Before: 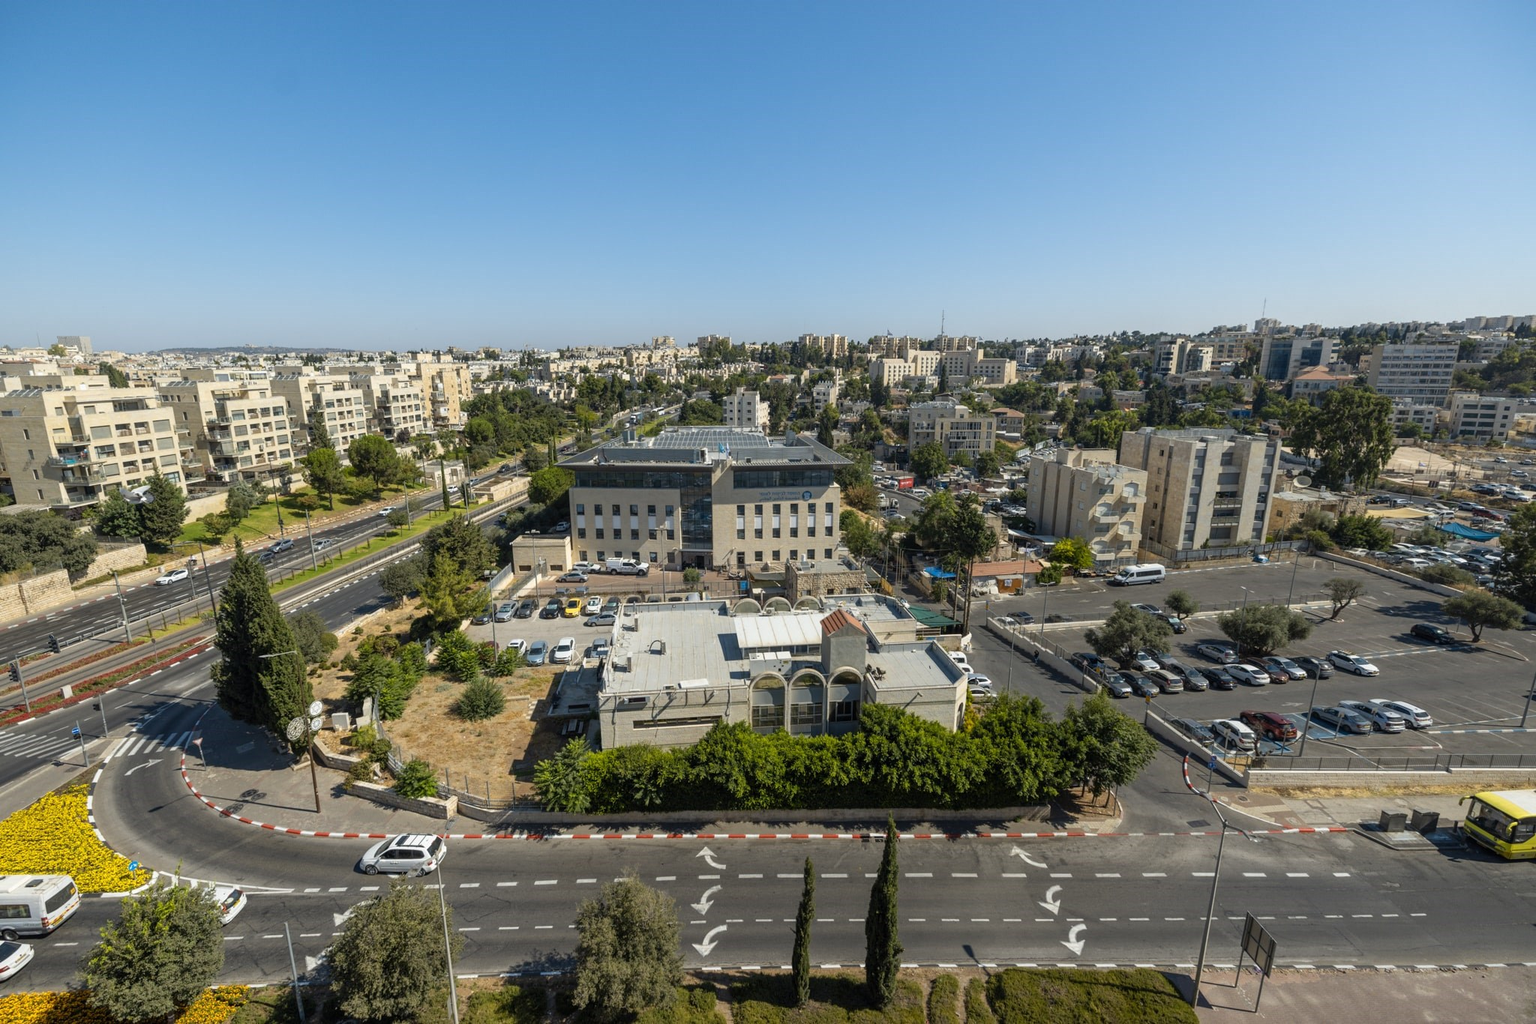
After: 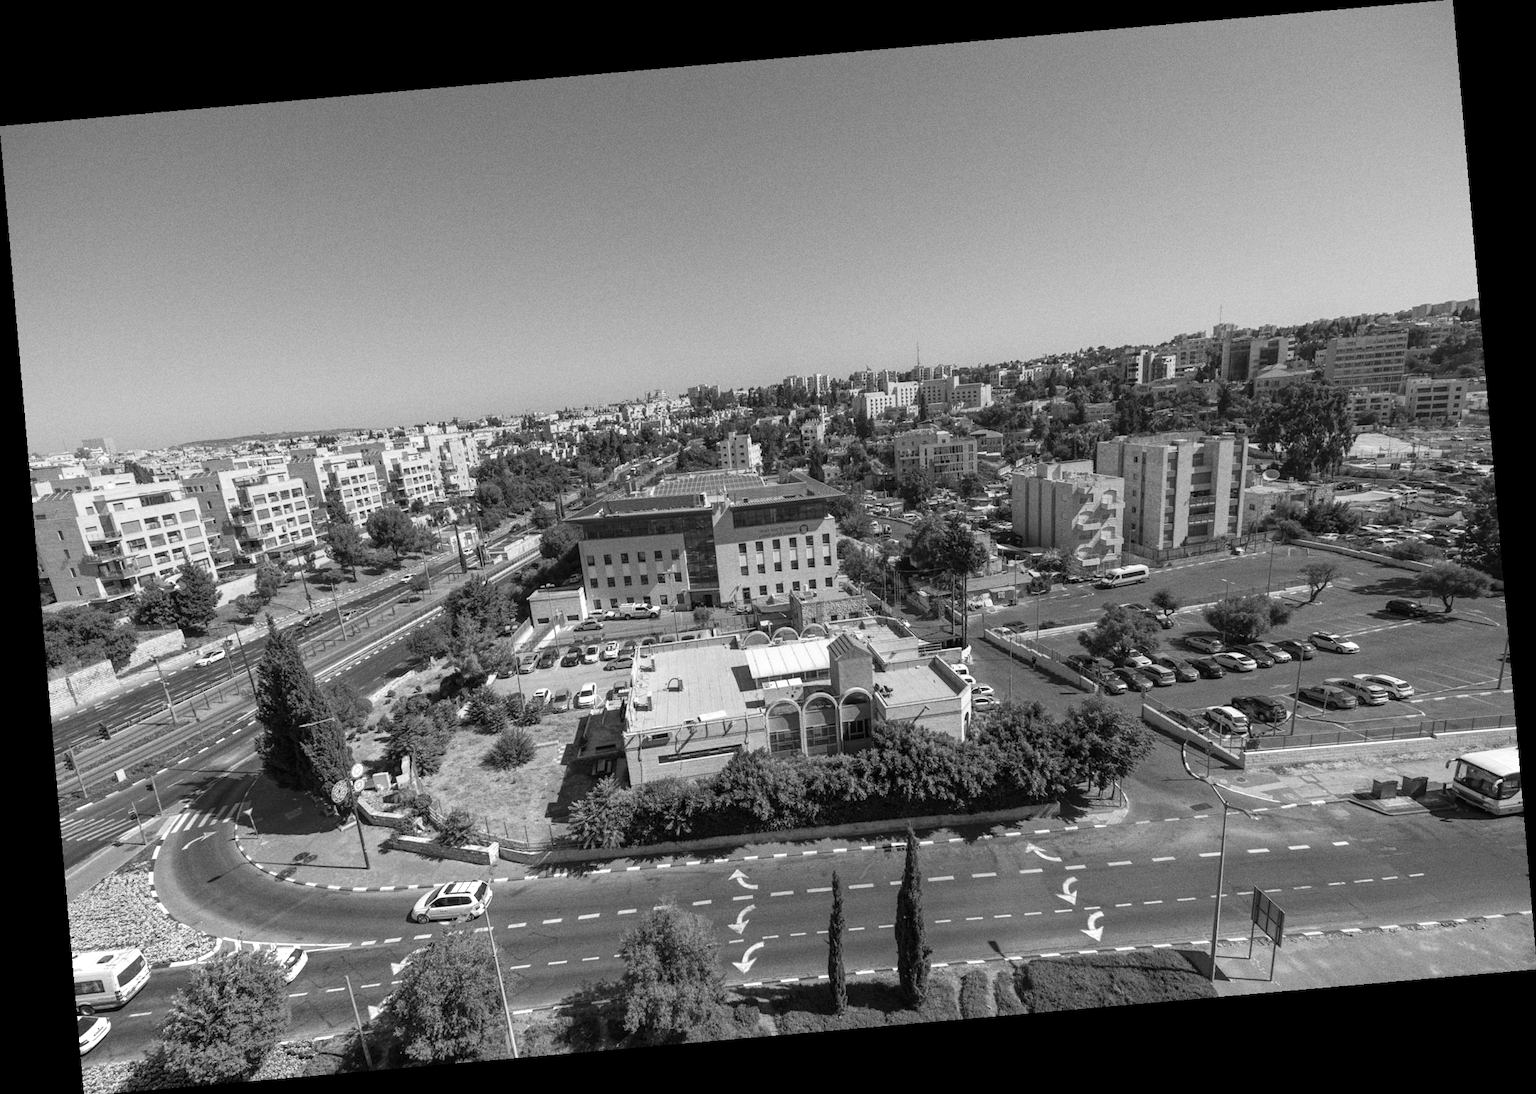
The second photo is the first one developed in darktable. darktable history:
exposure: exposure 0.496 EV, compensate highlight preservation false
grain: on, module defaults
graduated density: hue 238.83°, saturation 50%
color correction: highlights a* -0.137, highlights b* -5.91, shadows a* -0.137, shadows b* -0.137
contrast brightness saturation: saturation -0.05
rotate and perspective: rotation -4.98°, automatic cropping off
monochrome: on, module defaults
white balance: emerald 1
